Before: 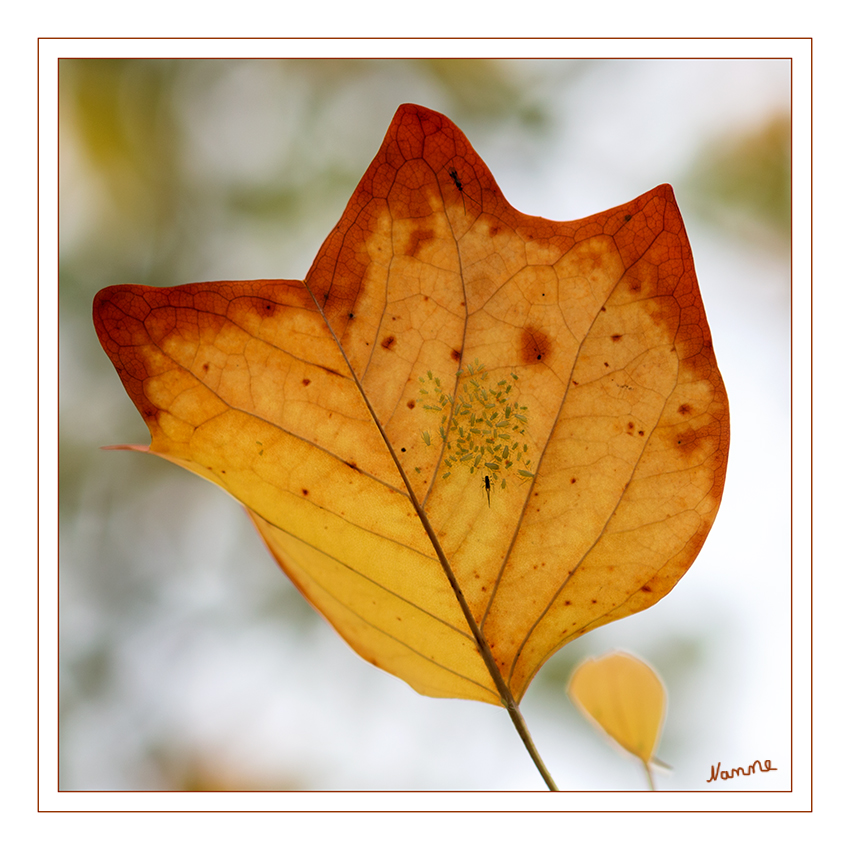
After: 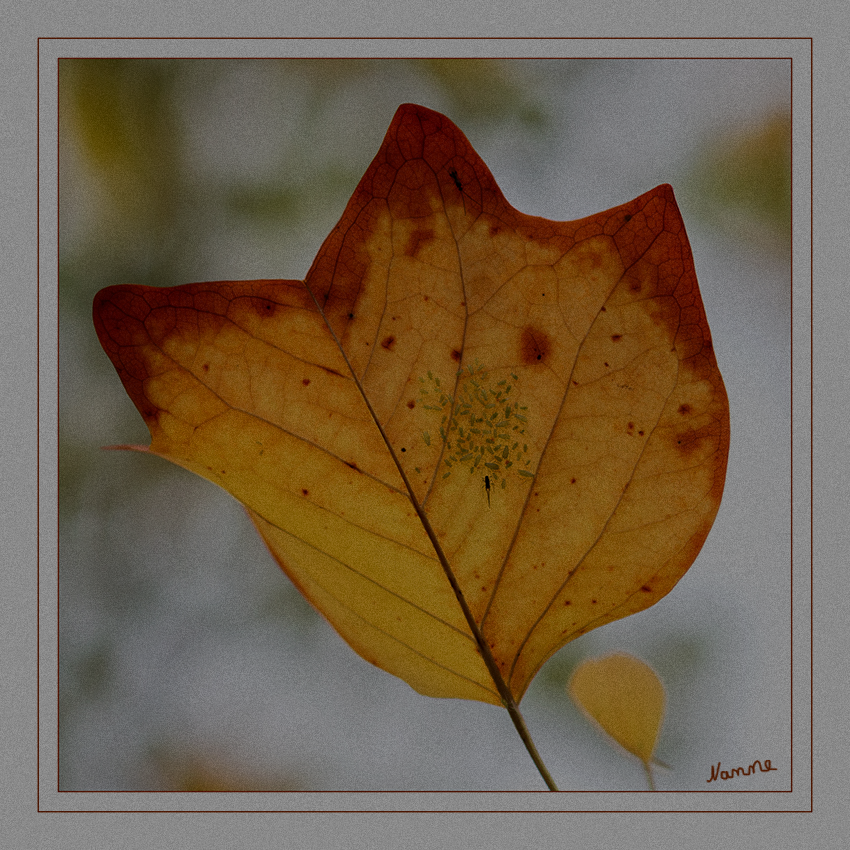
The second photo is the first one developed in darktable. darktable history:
tone equalizer: -8 EV -2 EV, -7 EV -2 EV, -6 EV -2 EV, -5 EV -2 EV, -4 EV -2 EV, -3 EV -2 EV, -2 EV -2 EV, -1 EV -1.63 EV, +0 EV -2 EV
grain: on, module defaults
